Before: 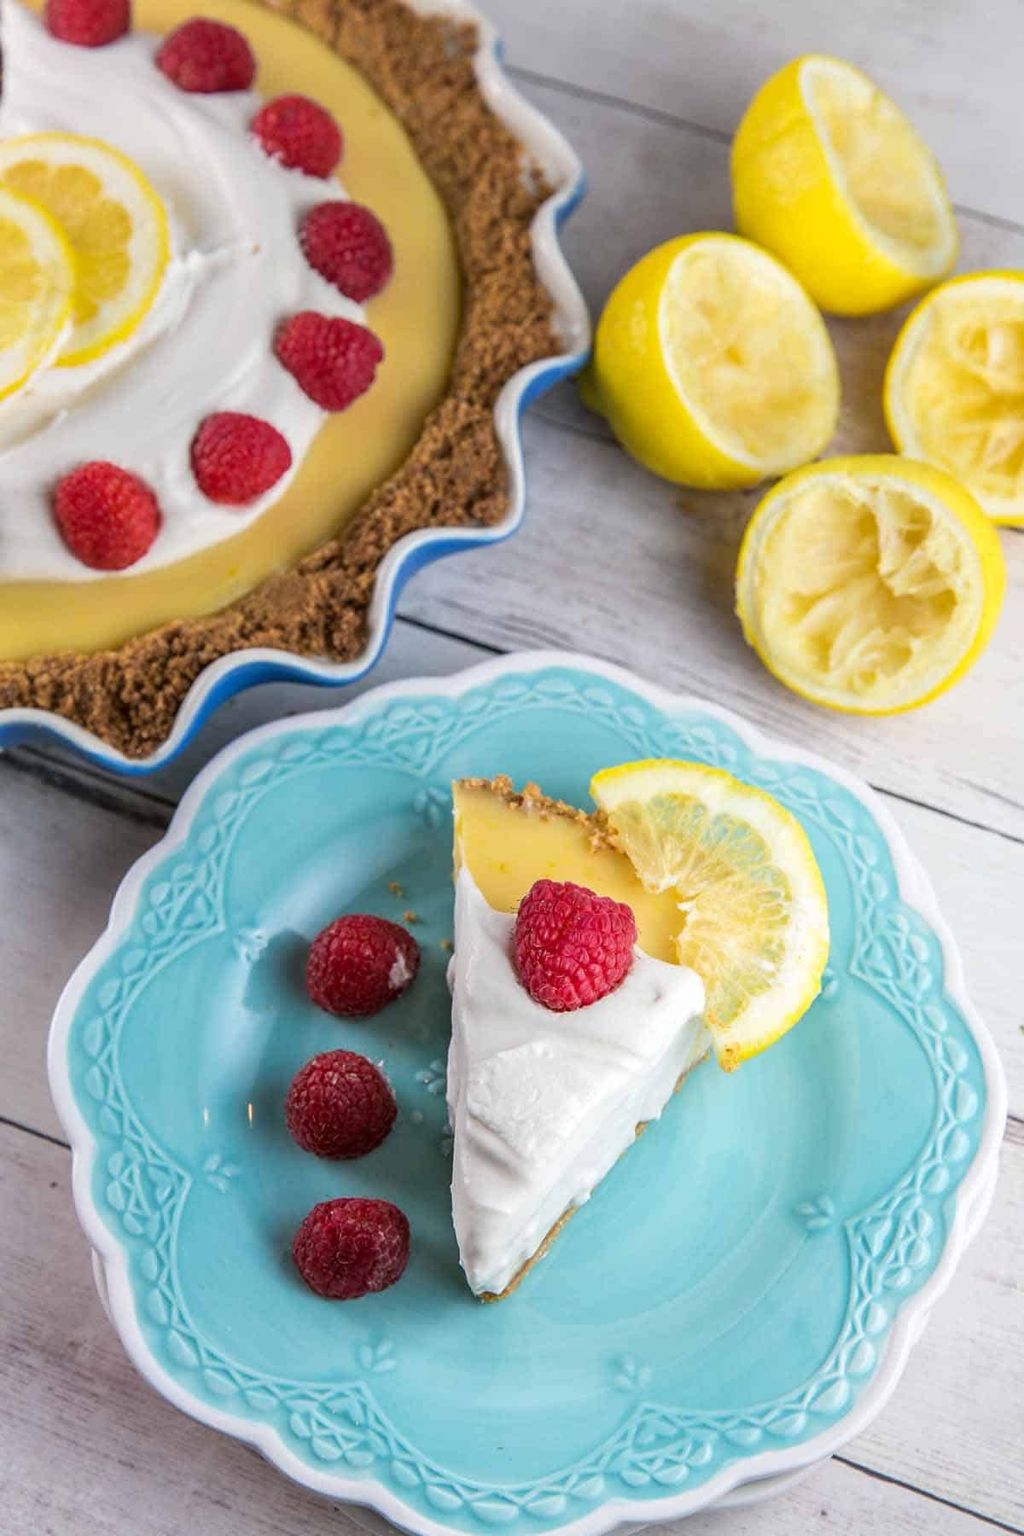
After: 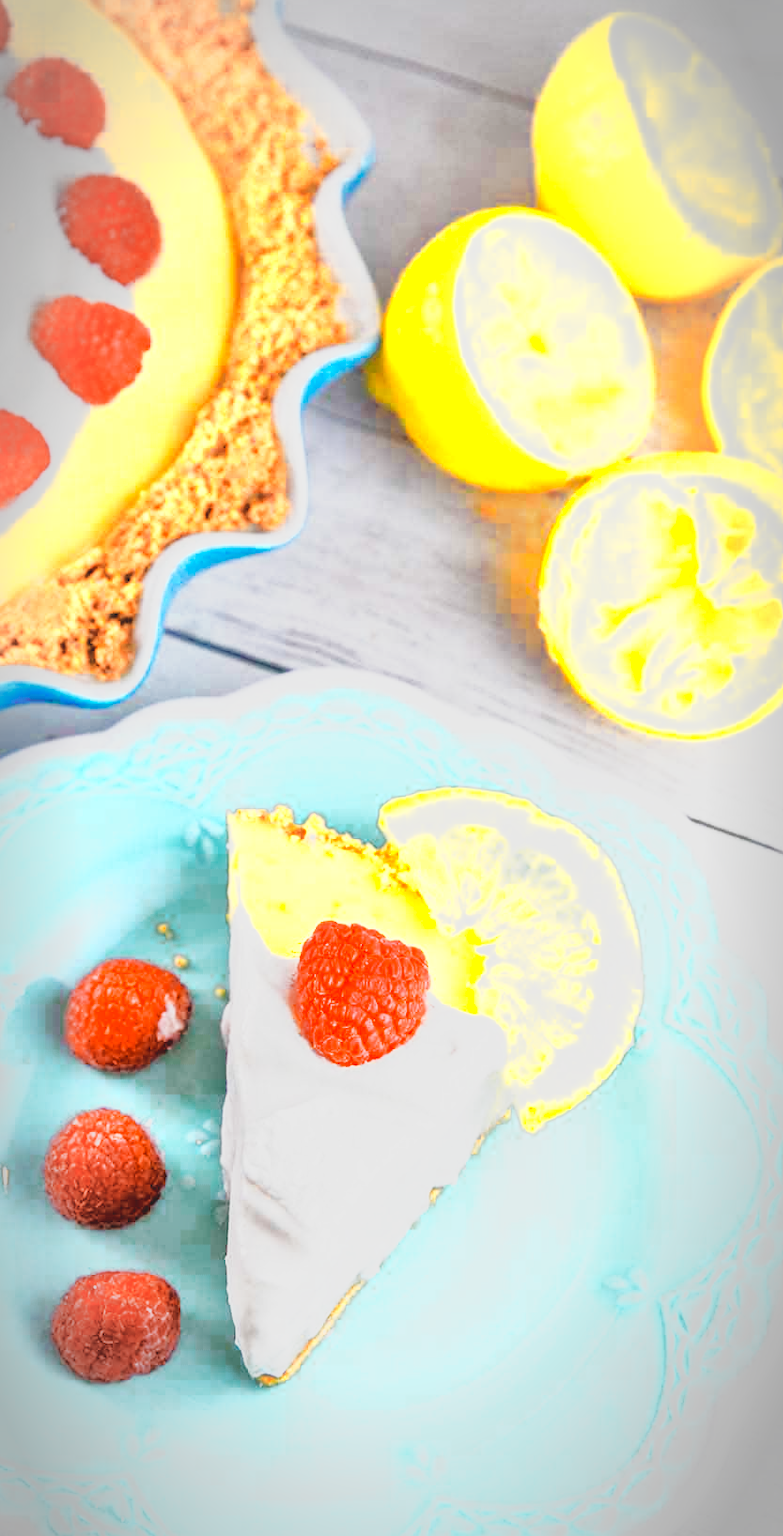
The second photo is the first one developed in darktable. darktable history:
tone equalizer: -7 EV 0.15 EV, -6 EV 0.6 EV, -5 EV 1.15 EV, -4 EV 1.33 EV, -3 EV 1.15 EV, -2 EV 0.6 EV, -1 EV 0.15 EV, mask exposure compensation -0.5 EV
vignetting: automatic ratio true
base curve: curves: ch0 [(0, 0) (0.007, 0.004) (0.027, 0.03) (0.046, 0.07) (0.207, 0.54) (0.442, 0.872) (0.673, 0.972) (1, 1)], preserve colors none
color zones: curves: ch0 [(0.018, 0.548) (0.197, 0.654) (0.425, 0.447) (0.605, 0.658) (0.732, 0.579)]; ch1 [(0.105, 0.531) (0.224, 0.531) (0.386, 0.39) (0.618, 0.456) (0.732, 0.456) (0.956, 0.421)]; ch2 [(0.039, 0.583) (0.215, 0.465) (0.399, 0.544) (0.465, 0.548) (0.614, 0.447) (0.724, 0.43) (0.882, 0.623) (0.956, 0.632)]
shadows and highlights: on, module defaults
crop and rotate: left 24.034%, top 2.838%, right 6.406%, bottom 6.299%
contrast brightness saturation: contrast -0.1, brightness 0.05, saturation 0.08
